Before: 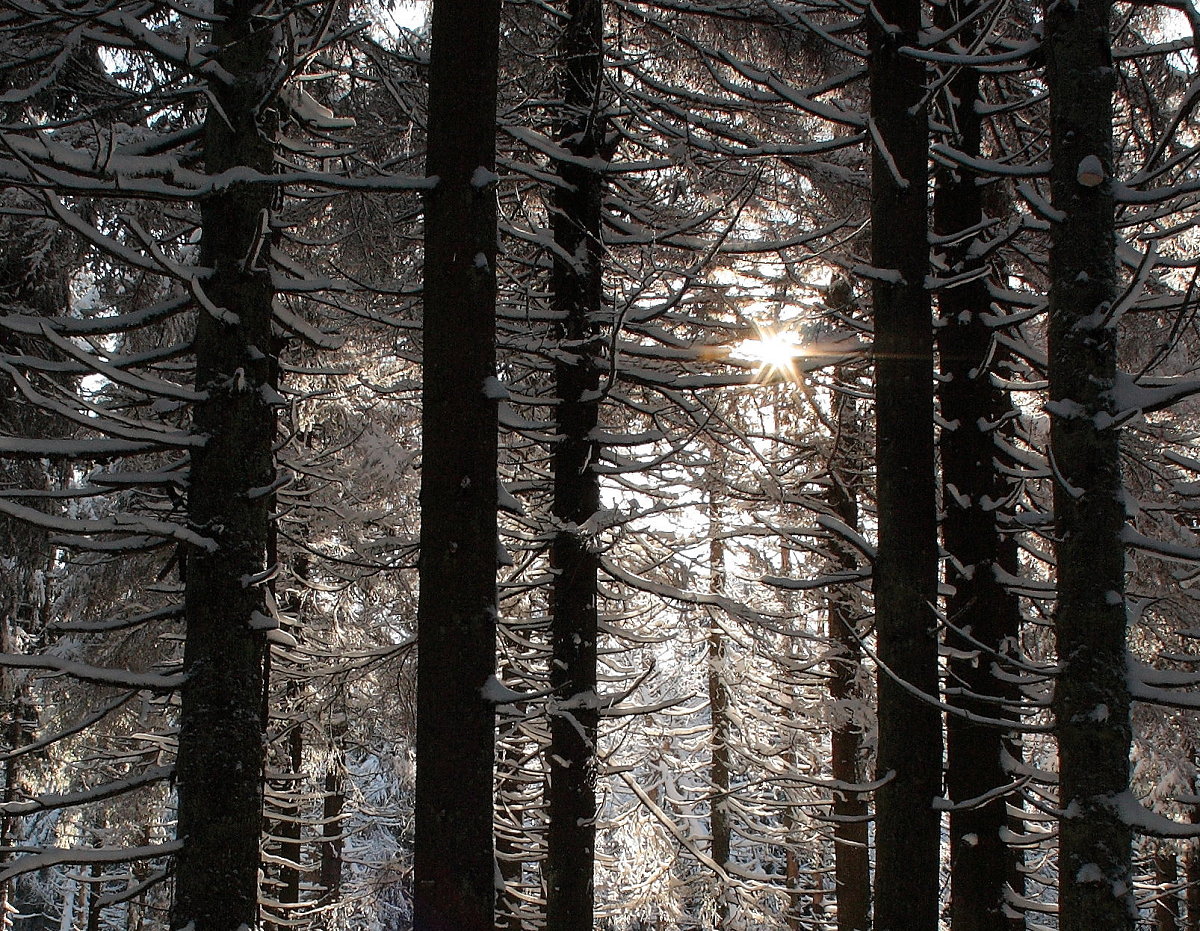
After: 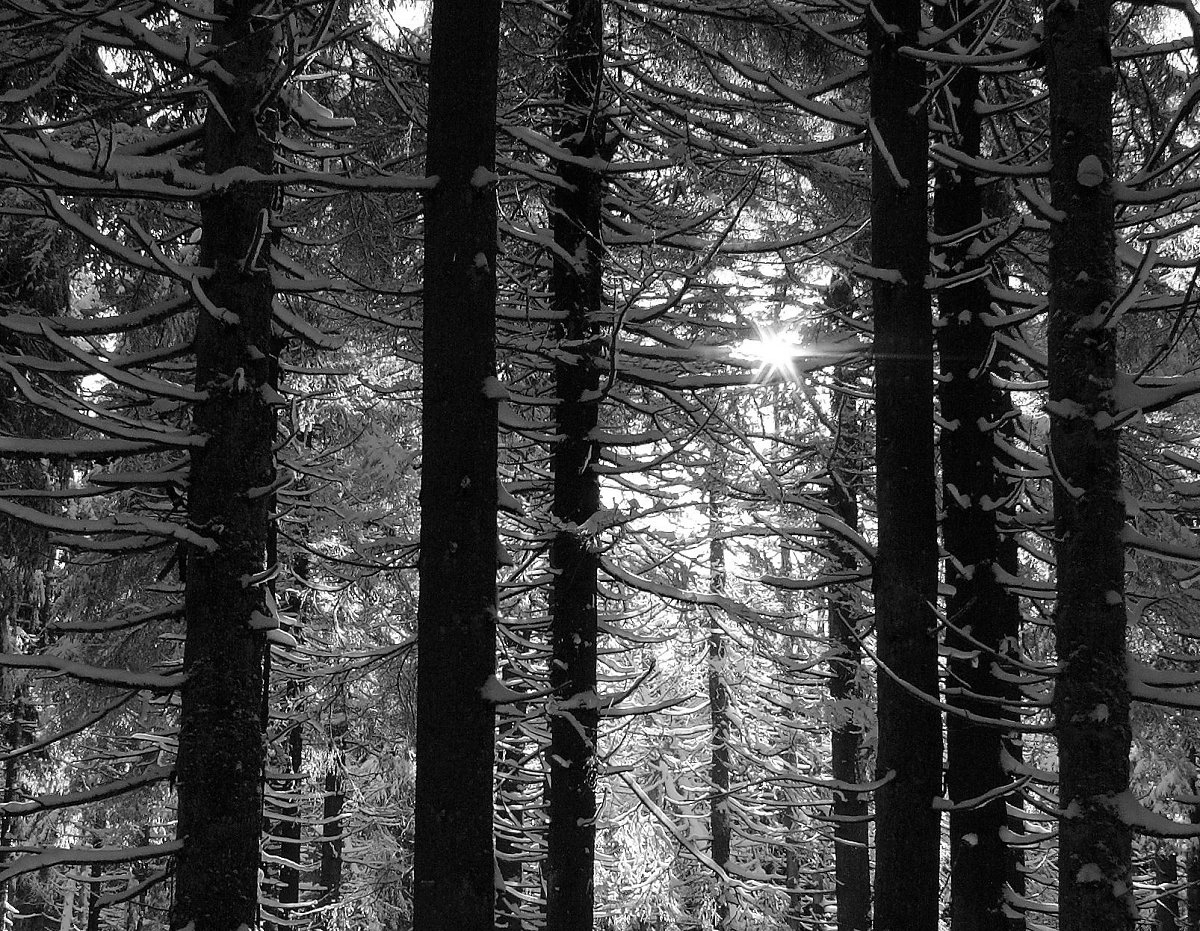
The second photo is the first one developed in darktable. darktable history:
monochrome: on, module defaults
exposure: exposure 0 EV, compensate highlight preservation false
